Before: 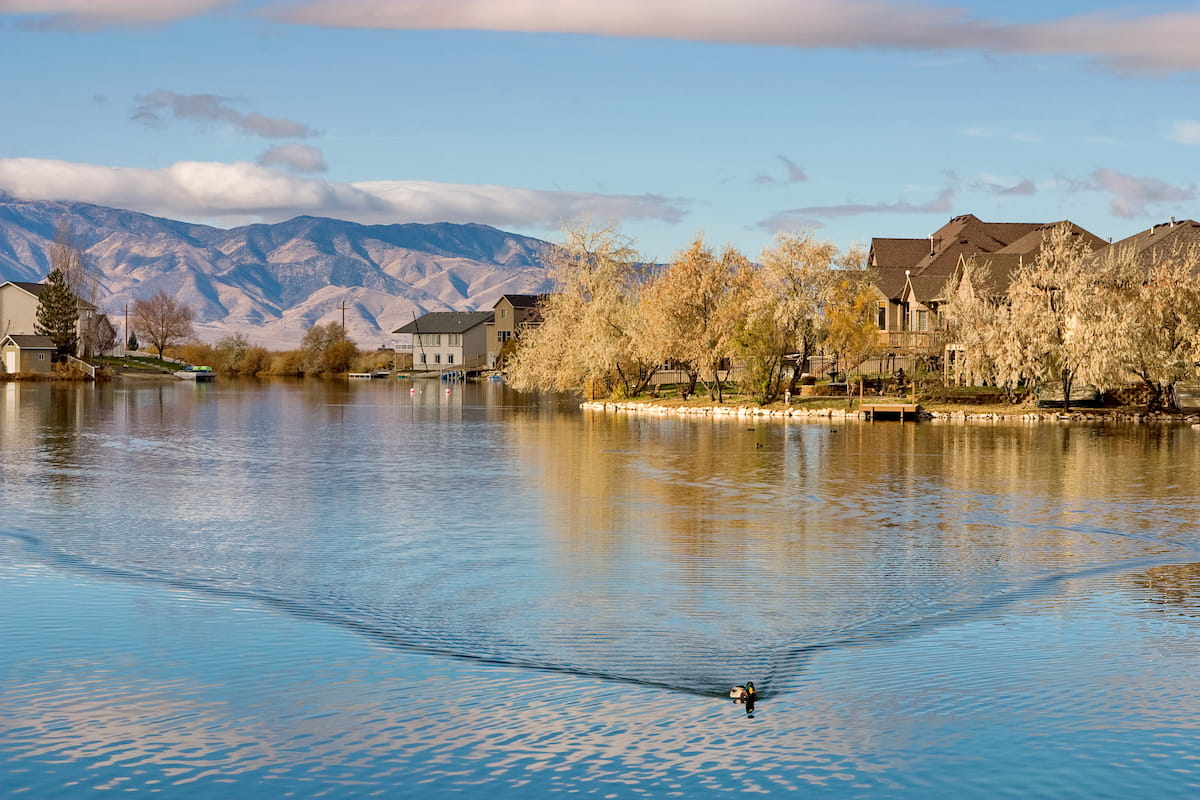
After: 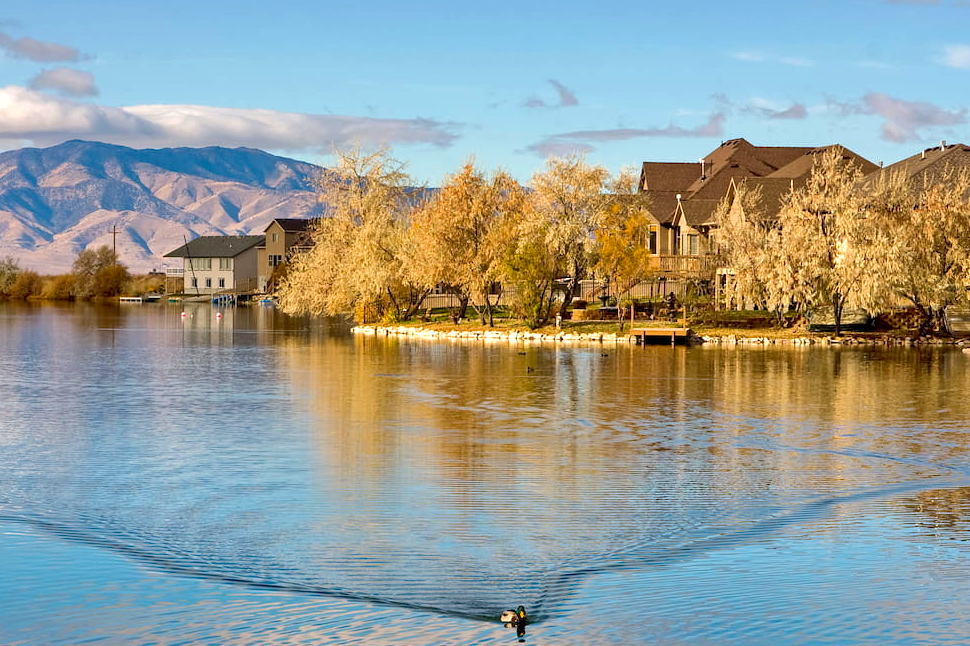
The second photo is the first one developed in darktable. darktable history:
shadows and highlights: on, module defaults
tone equalizer: -8 EV -0.417 EV, -7 EV -0.389 EV, -6 EV -0.333 EV, -5 EV -0.222 EV, -3 EV 0.222 EV, -2 EV 0.333 EV, -1 EV 0.389 EV, +0 EV 0.417 EV, edges refinement/feathering 500, mask exposure compensation -1.57 EV, preserve details no
contrast brightness saturation: contrast 0.08, saturation 0.2
crop: left 19.159%, top 9.58%, bottom 9.58%
